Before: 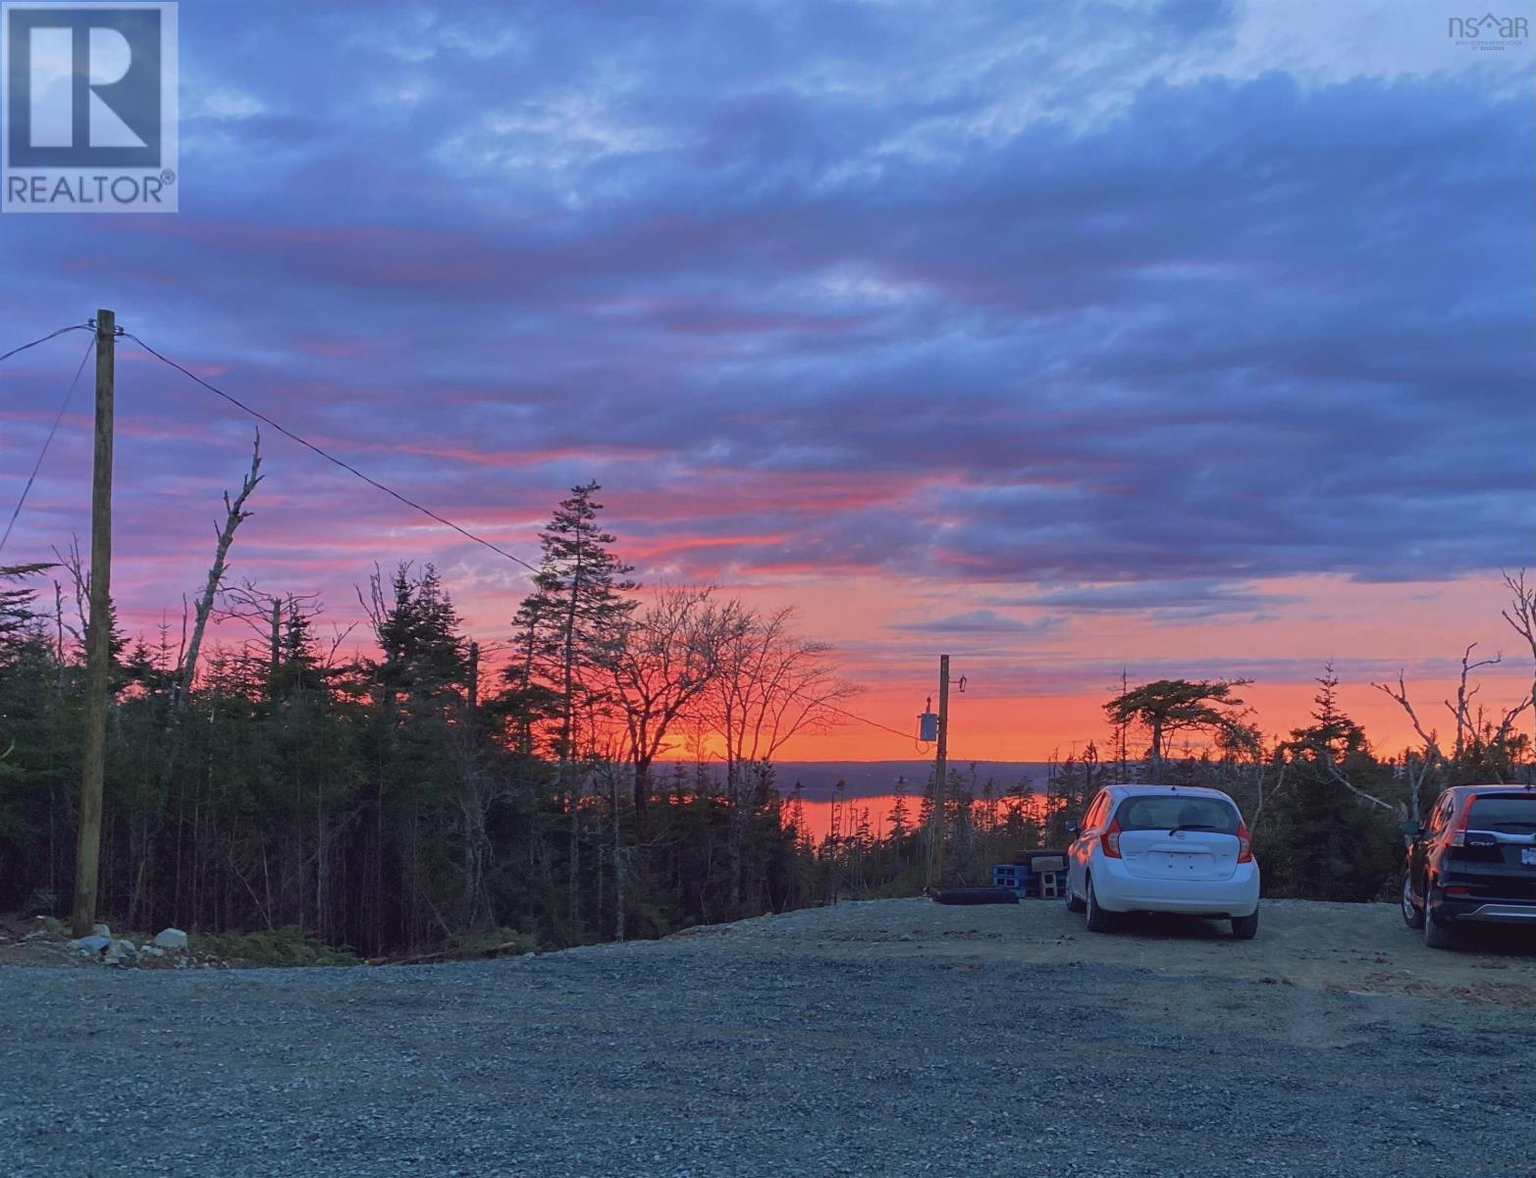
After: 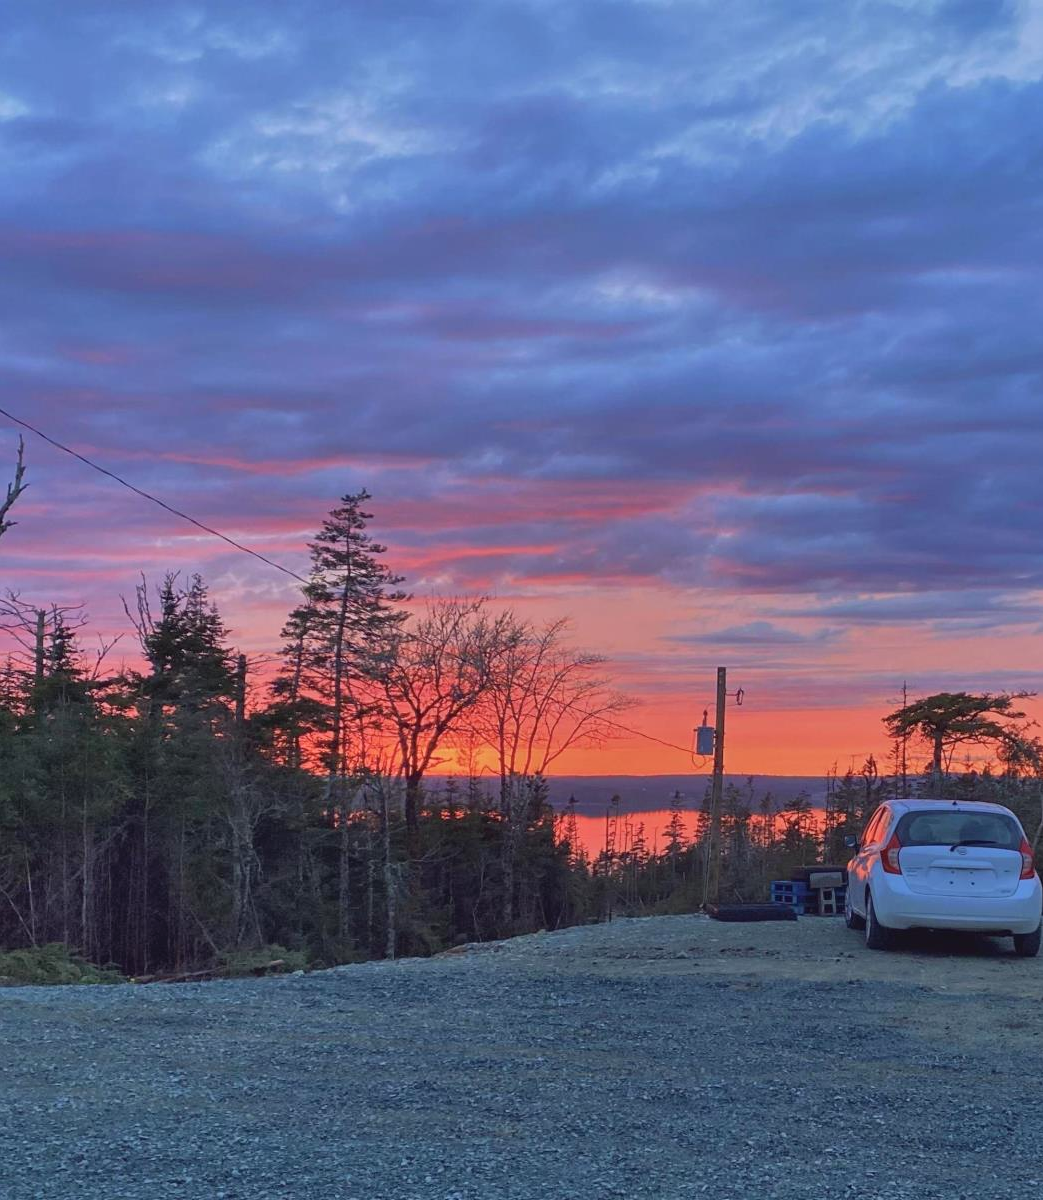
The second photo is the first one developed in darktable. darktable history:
crop: left 15.419%, right 17.914%
shadows and highlights: low approximation 0.01, soften with gaussian
exposure: exposure -0.041 EV, compensate highlight preservation false
